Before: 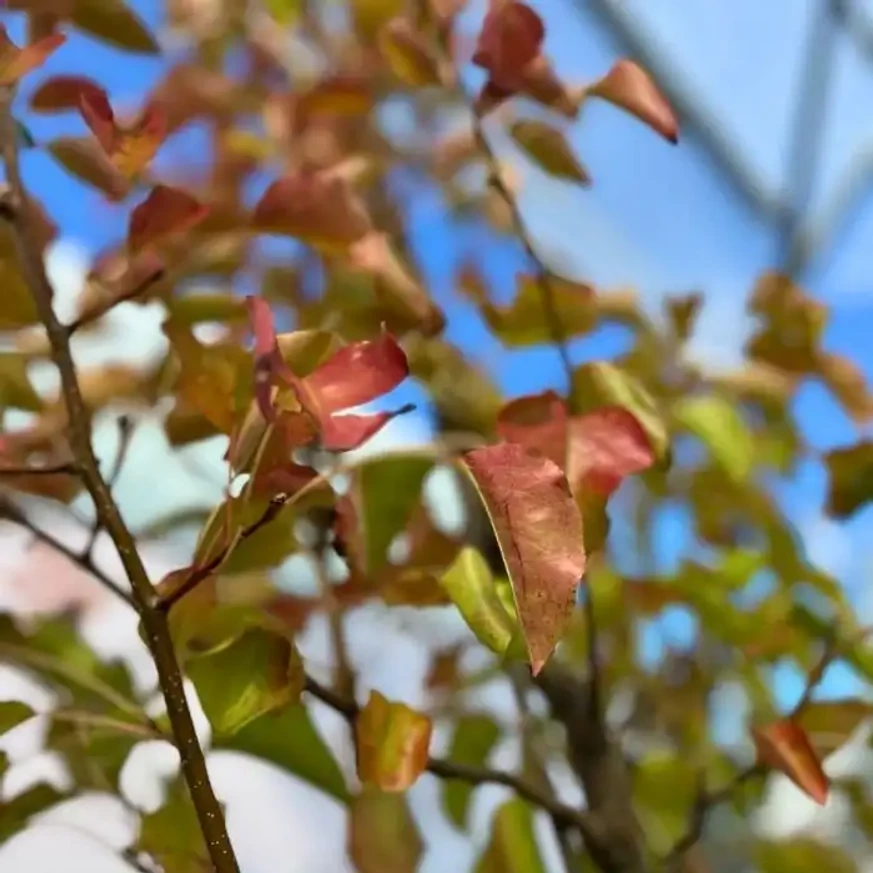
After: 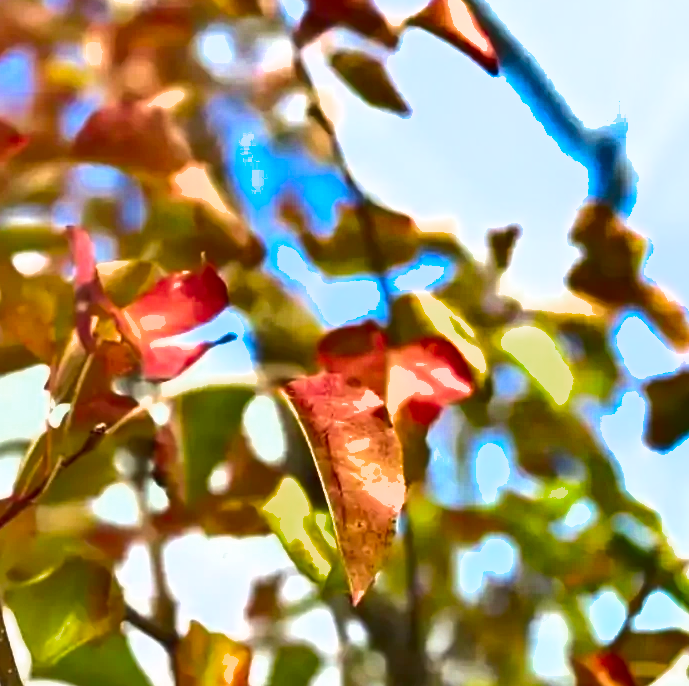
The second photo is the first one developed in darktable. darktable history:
crop and rotate: left 20.659%, top 8.019%, right 0.365%, bottom 13.397%
color zones: curves: ch0 [(0, 0.425) (0.143, 0.422) (0.286, 0.42) (0.429, 0.419) (0.571, 0.419) (0.714, 0.42) (0.857, 0.422) (1, 0.425)]
exposure: black level correction 0, exposure 1.741 EV, compensate highlight preservation false
shadows and highlights: radius 106, shadows 45.64, highlights -66.36, low approximation 0.01, soften with gaussian
